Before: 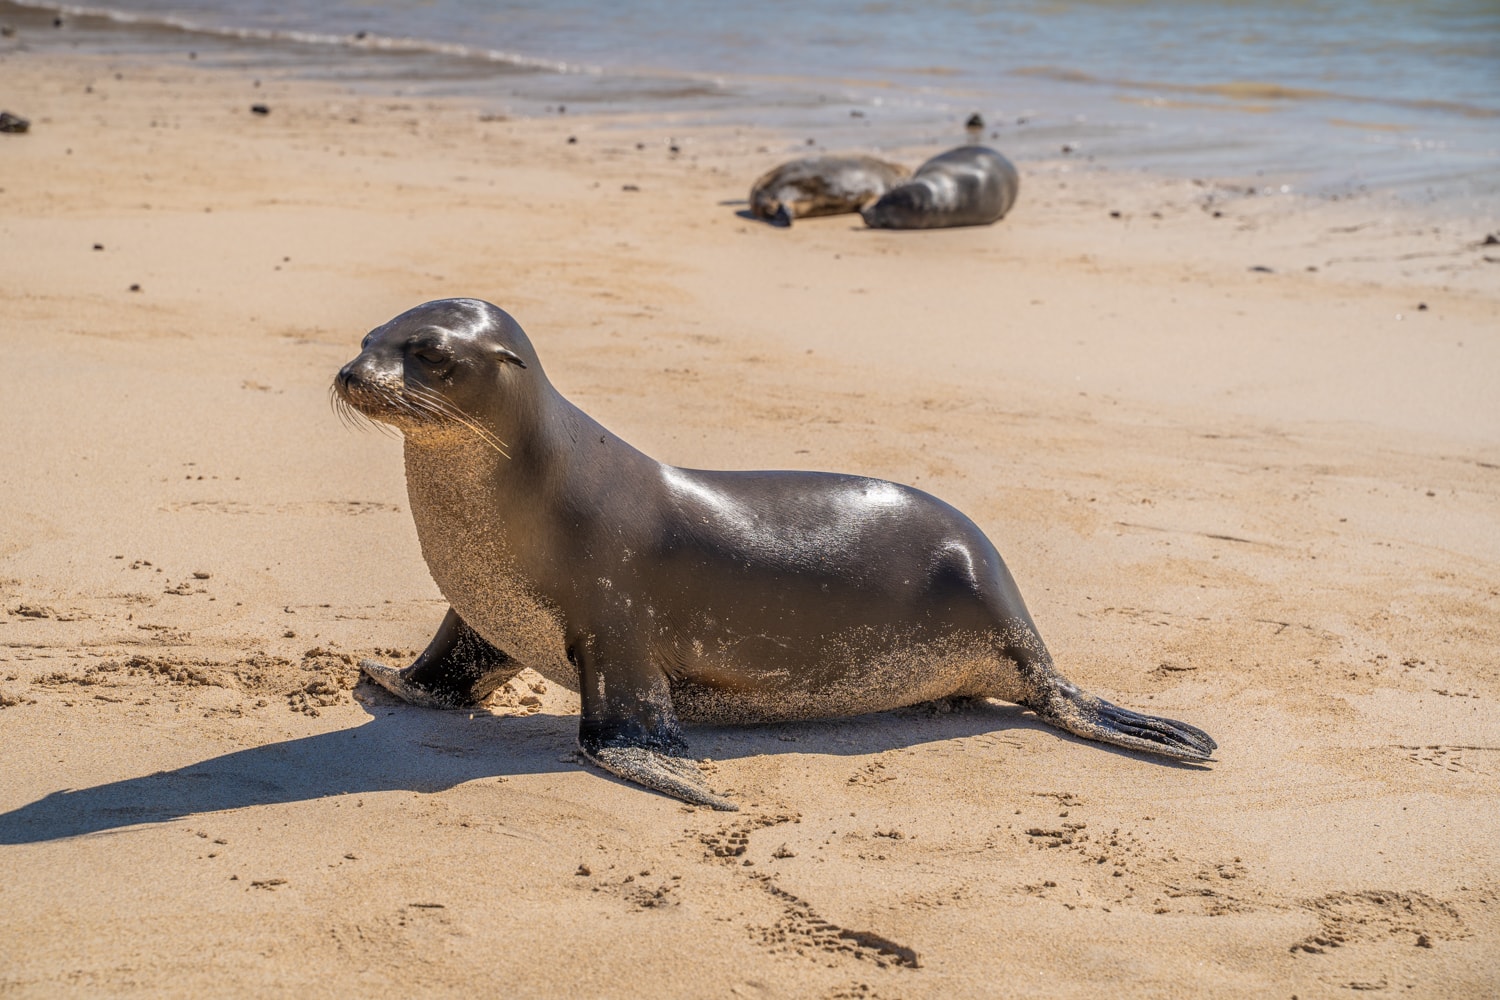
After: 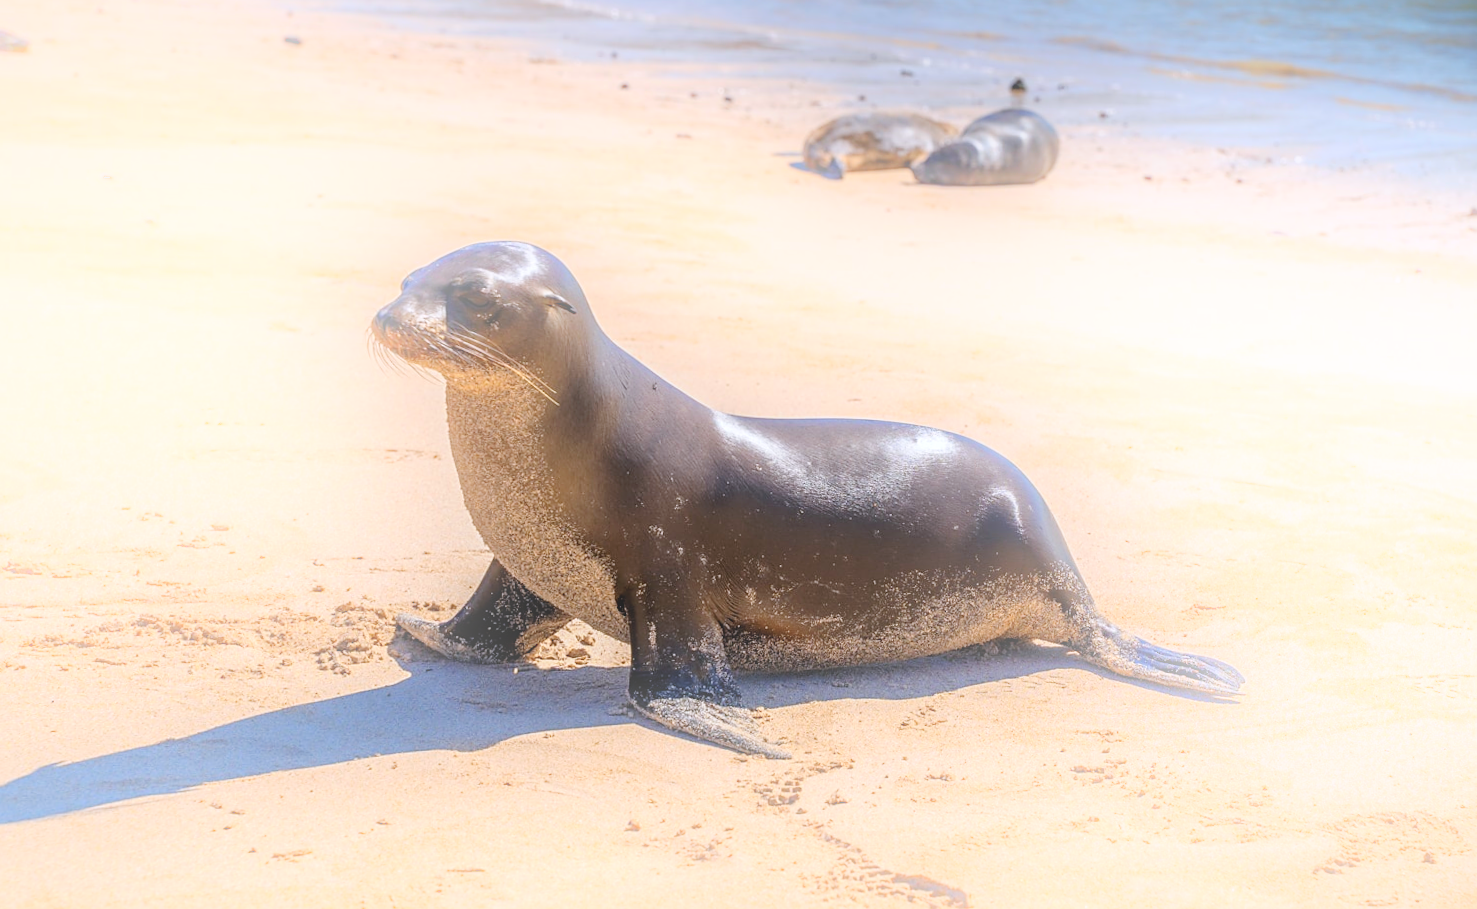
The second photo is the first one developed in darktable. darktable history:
sharpen: on, module defaults
haze removal: compatibility mode true, adaptive false
color calibration: illuminant as shot in camera, x 0.358, y 0.373, temperature 4628.91 K
contrast equalizer: octaves 7, y [[0.502, 0.505, 0.512, 0.529, 0.564, 0.588], [0.5 ×6], [0.502, 0.505, 0.512, 0.529, 0.564, 0.588], [0, 0.001, 0.001, 0.004, 0.008, 0.011], [0, 0.001, 0.001, 0.004, 0.008, 0.011]], mix -1
bloom: on, module defaults
tone curve: curves: ch0 [(0, 0) (0.003, 0.019) (0.011, 0.019) (0.025, 0.026) (0.044, 0.043) (0.069, 0.066) (0.1, 0.095) (0.136, 0.133) (0.177, 0.181) (0.224, 0.233) (0.277, 0.302) (0.335, 0.375) (0.399, 0.452) (0.468, 0.532) (0.543, 0.609) (0.623, 0.695) (0.709, 0.775) (0.801, 0.865) (0.898, 0.932) (1, 1)], preserve colors none
exposure: exposure 0.014 EV, compensate highlight preservation false
rotate and perspective: rotation -0.013°, lens shift (vertical) -0.027, lens shift (horizontal) 0.178, crop left 0.016, crop right 0.989, crop top 0.082, crop bottom 0.918
